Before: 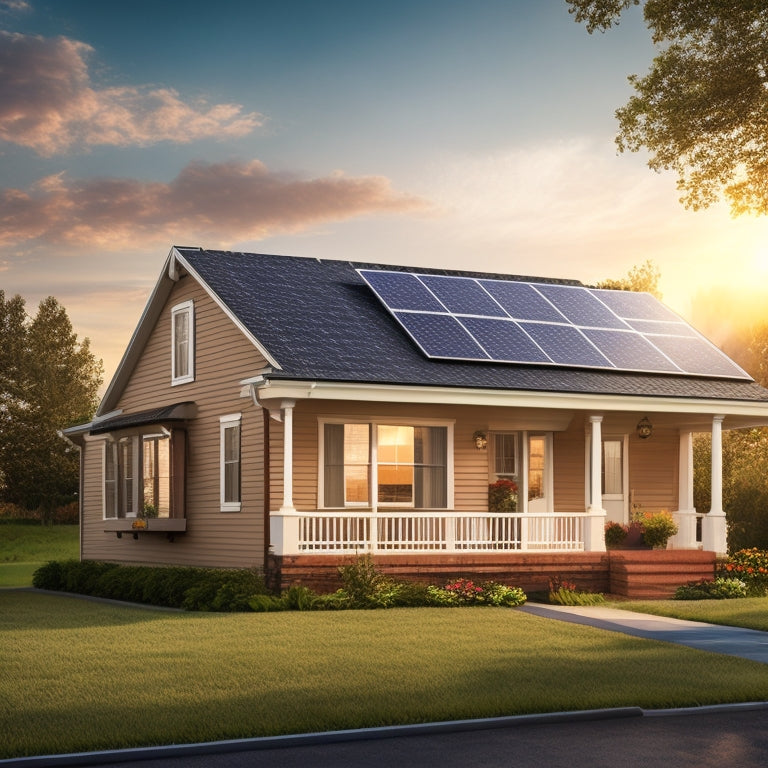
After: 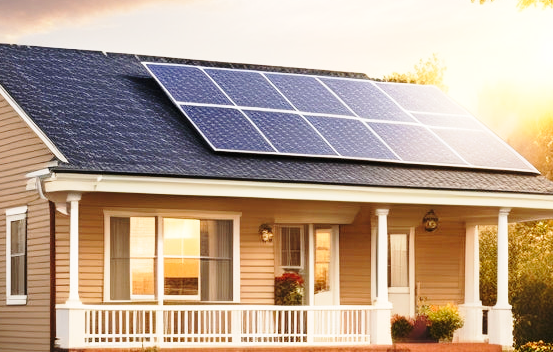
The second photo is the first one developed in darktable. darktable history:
crop and rotate: left 27.938%, top 27.046%, bottom 27.046%
base curve: curves: ch0 [(0, 0) (0.028, 0.03) (0.121, 0.232) (0.46, 0.748) (0.859, 0.968) (1, 1)], preserve colors none
